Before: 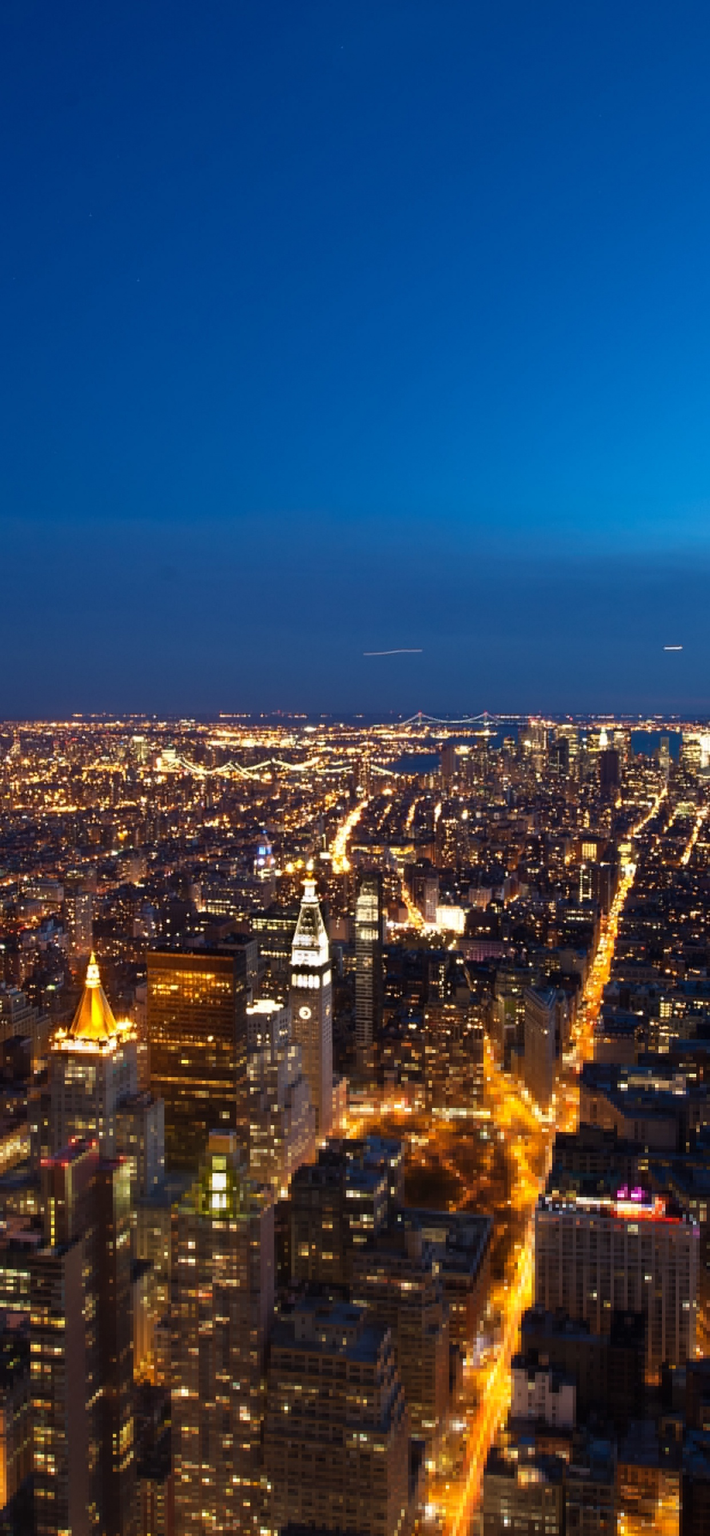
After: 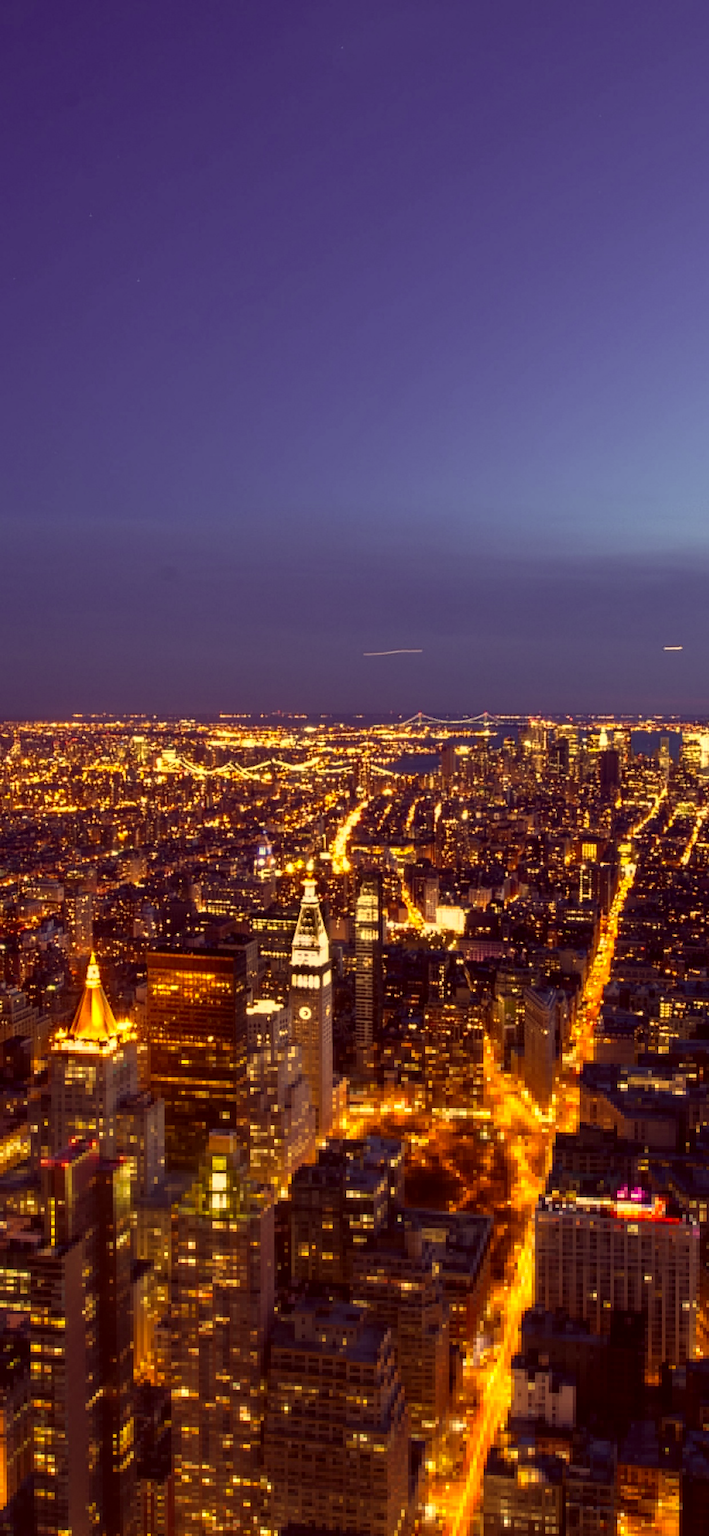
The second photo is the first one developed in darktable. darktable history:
local contrast: detail 130%
color correction: highlights a* 9.9, highlights b* 38.91, shadows a* 15.03, shadows b* 3.65
